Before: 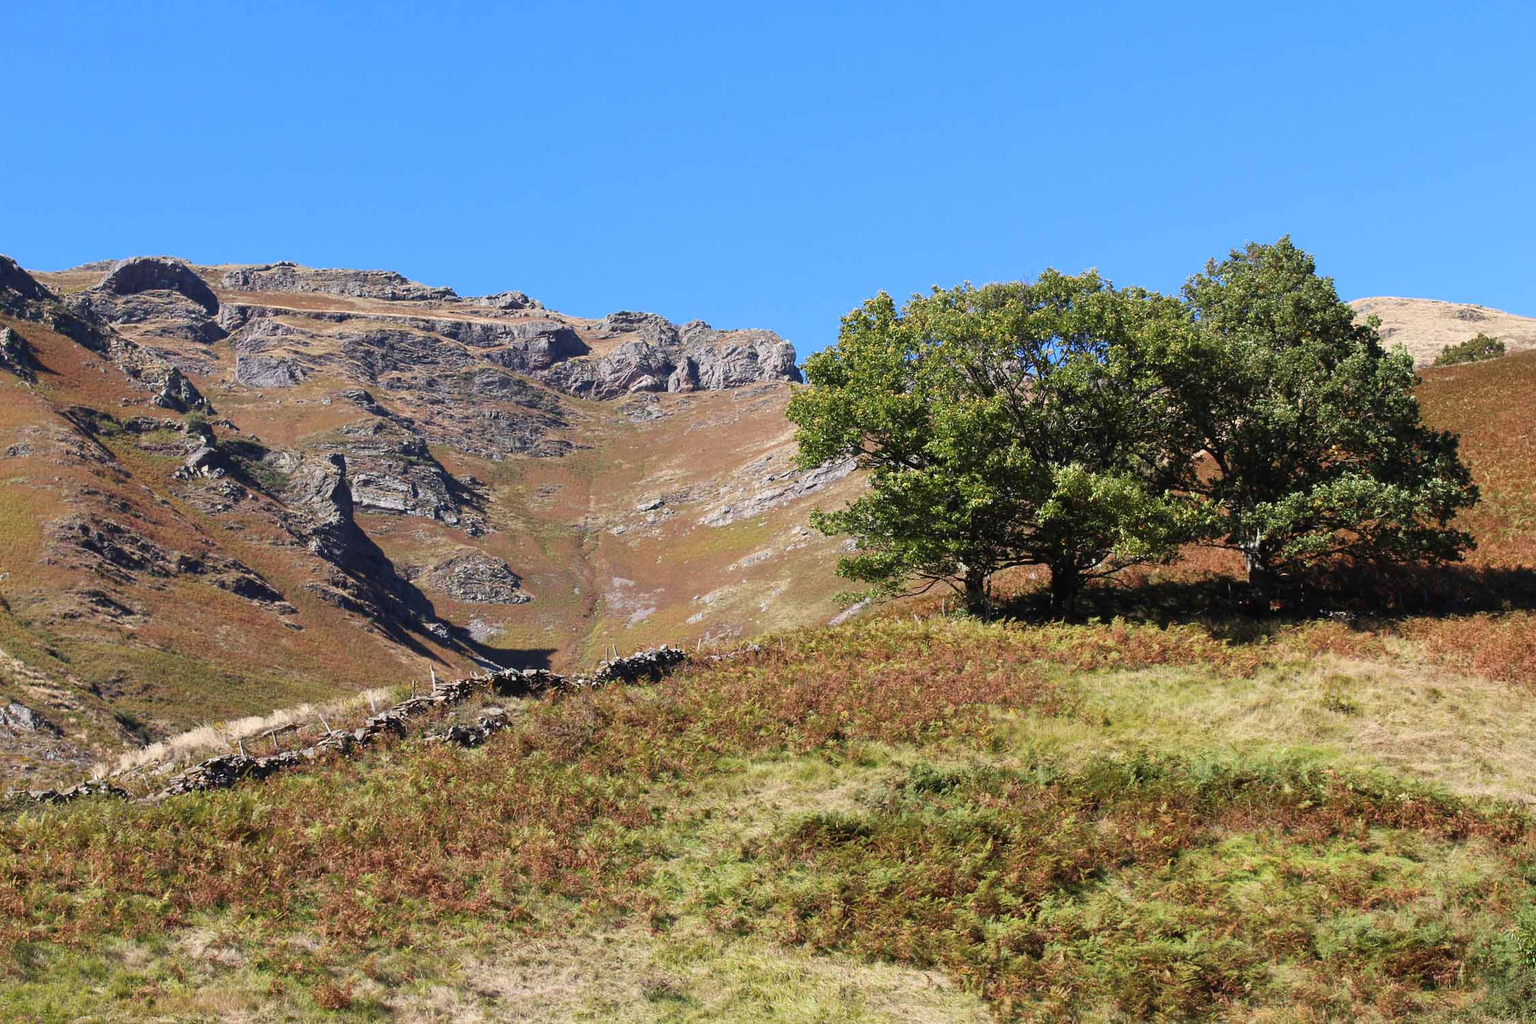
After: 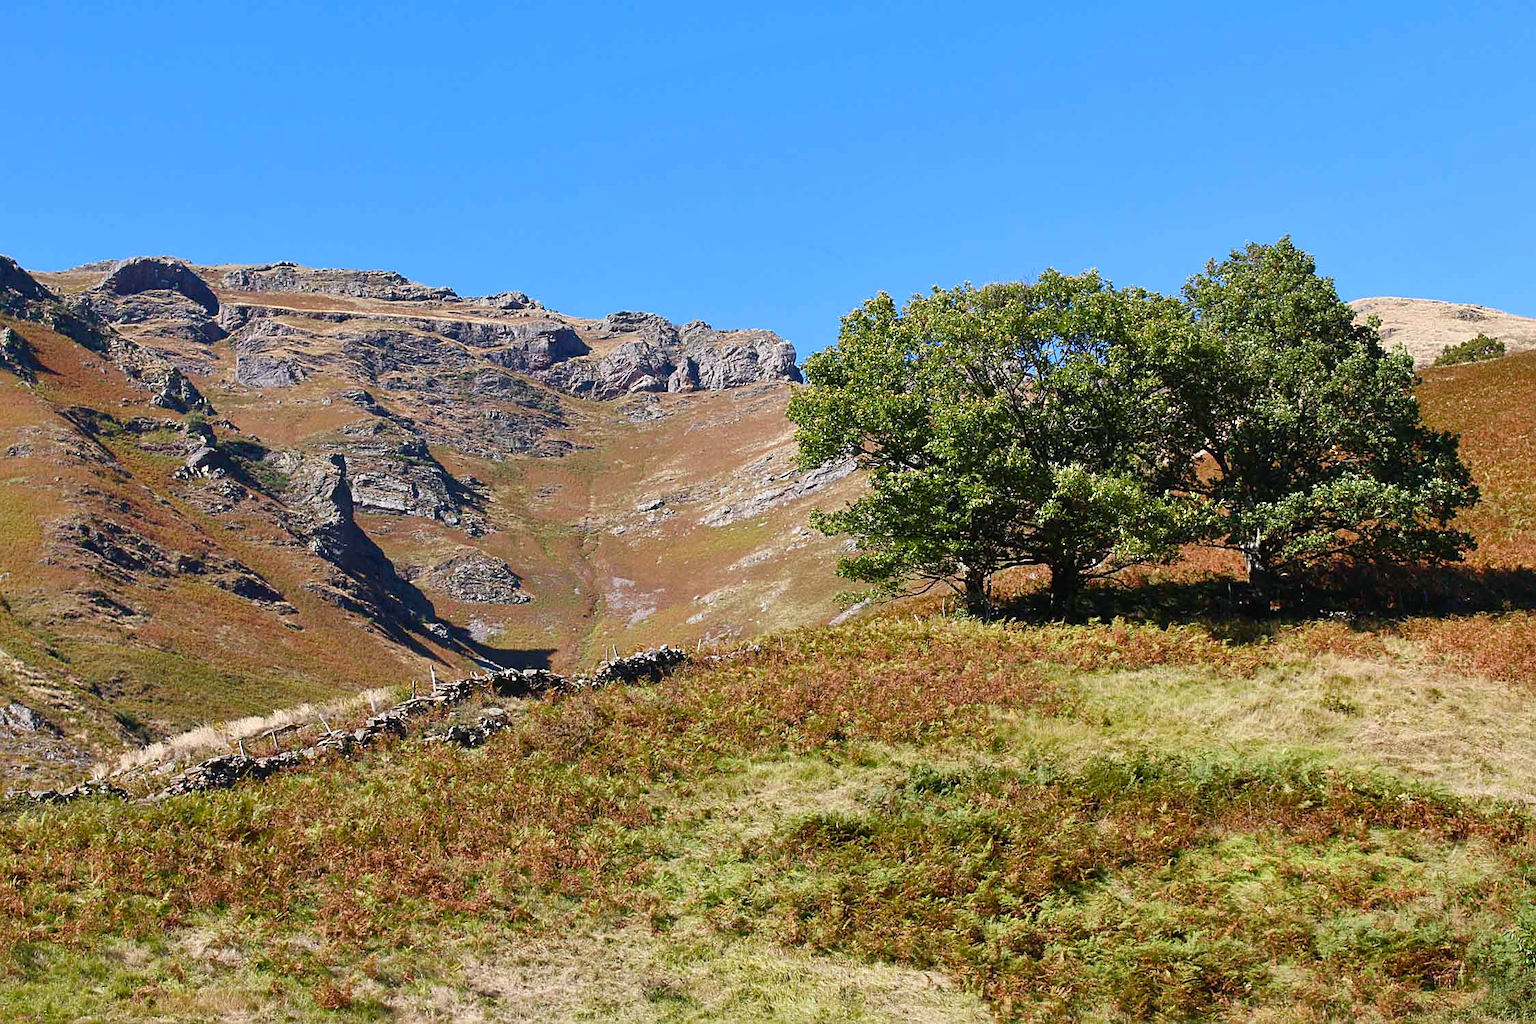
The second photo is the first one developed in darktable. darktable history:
sharpen: on, module defaults
shadows and highlights: shadows 31.92, highlights -32.87, soften with gaussian
color balance rgb: shadows lift › chroma 2.016%, shadows lift › hue 138.42°, perceptual saturation grading › global saturation 0.045%, perceptual saturation grading › highlights -25.856%, perceptual saturation grading › shadows 30%, global vibrance 34.586%
